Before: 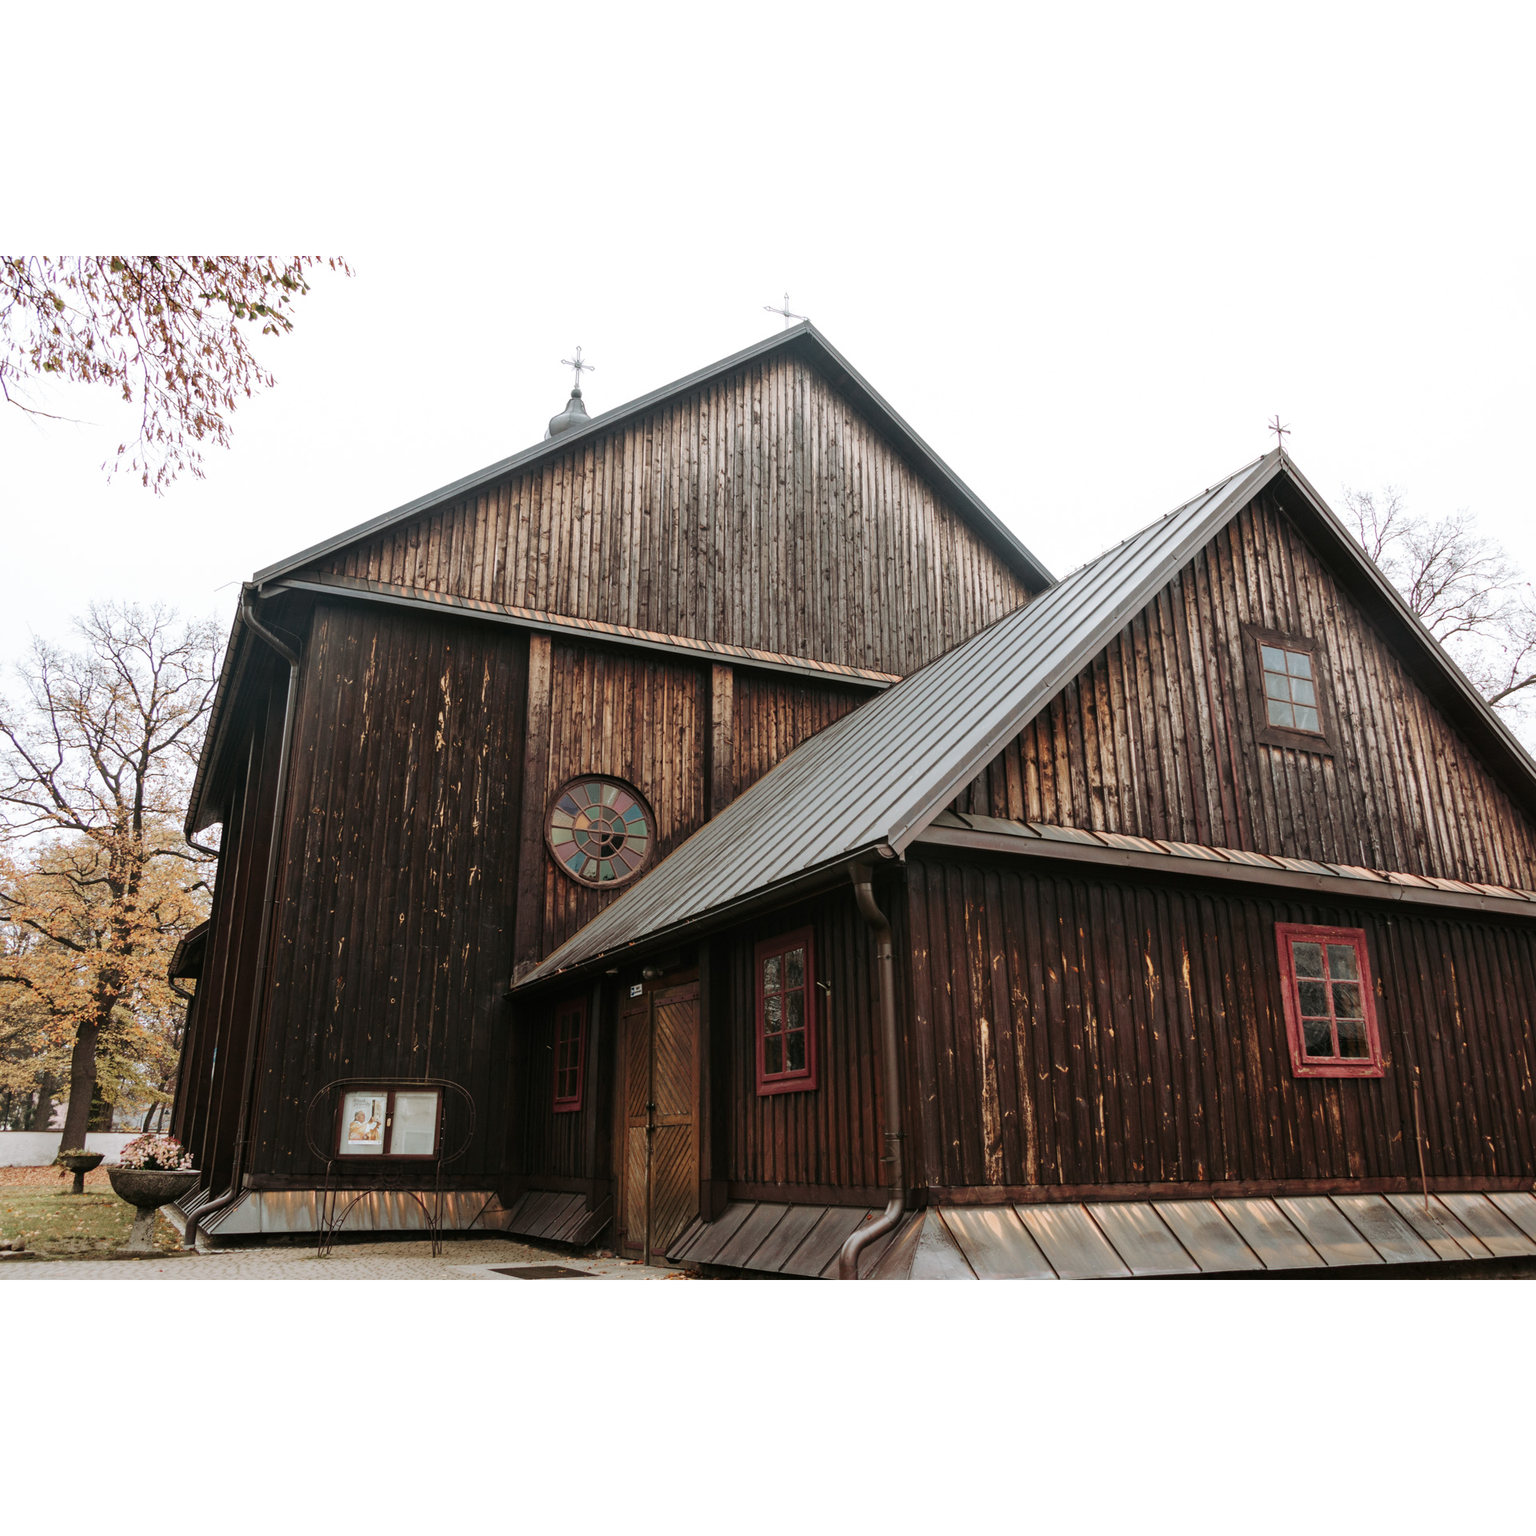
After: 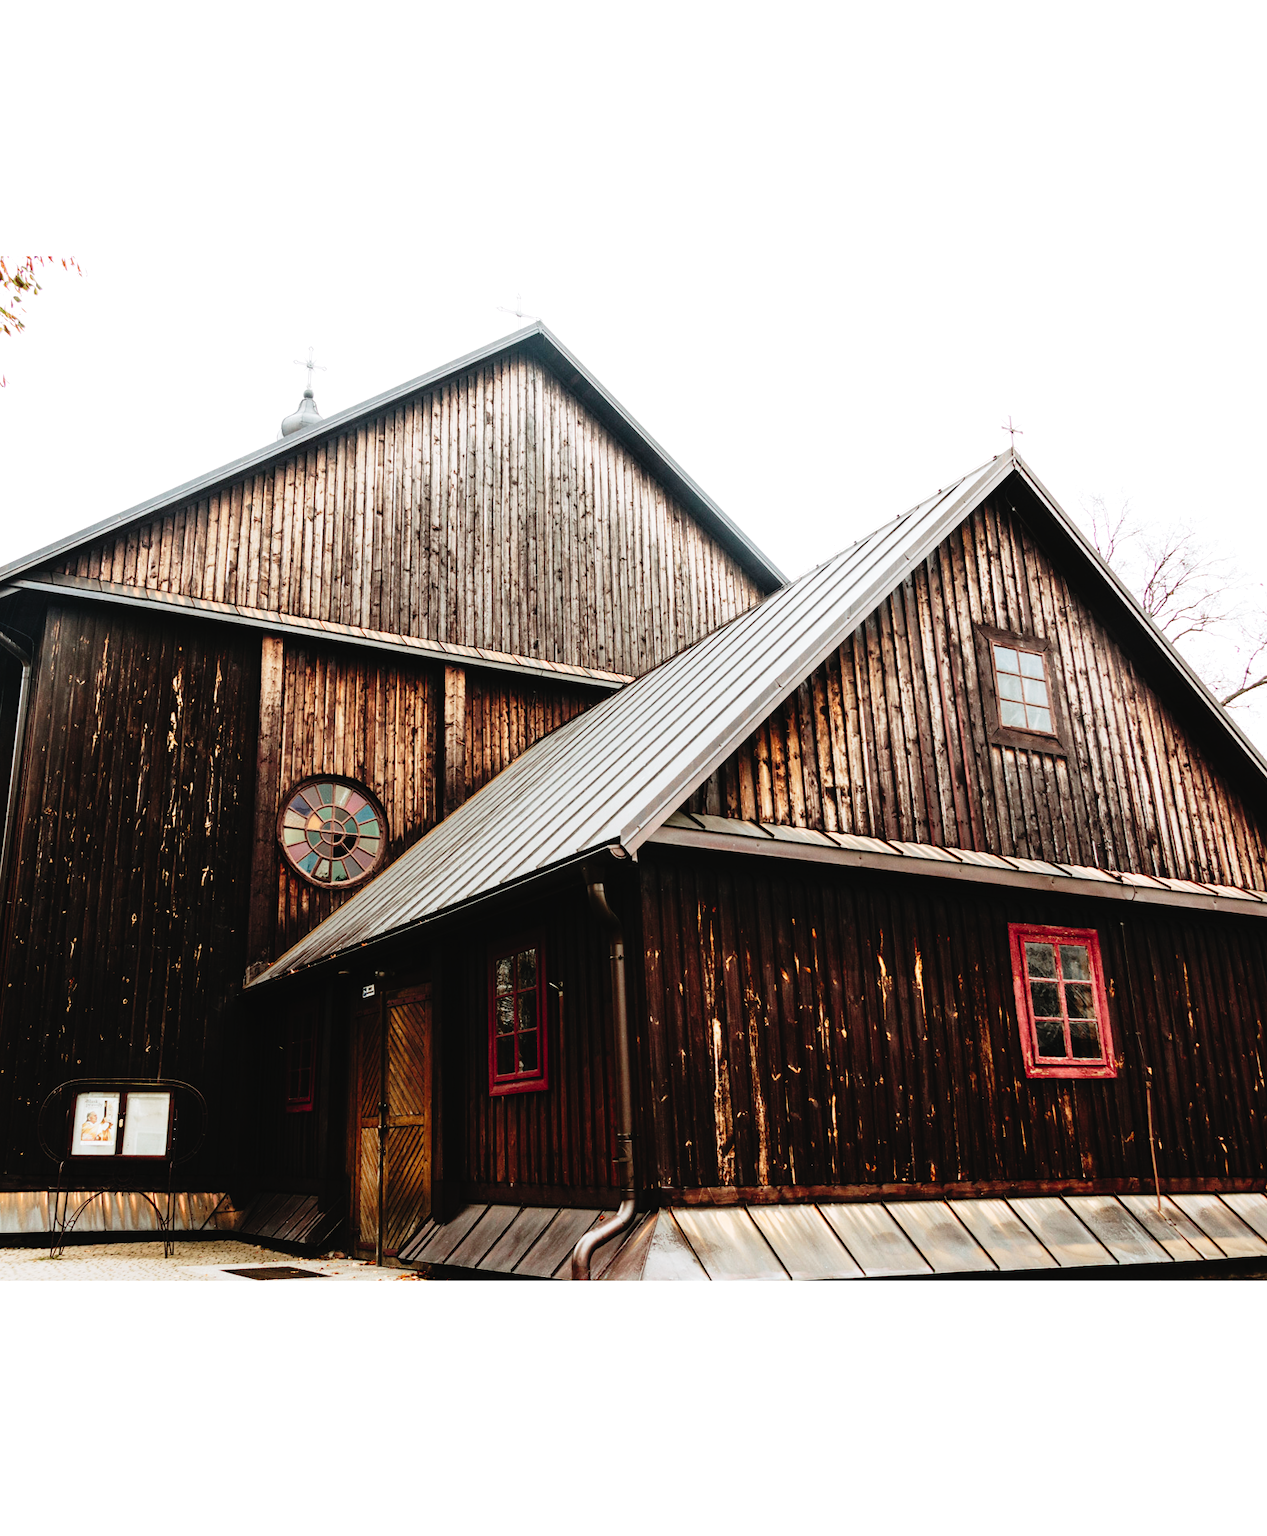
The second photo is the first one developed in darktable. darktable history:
crop: left 17.461%, bottom 0.035%
tone equalizer: -8 EV -0.396 EV, -7 EV -0.373 EV, -6 EV -0.325 EV, -5 EV -0.224 EV, -3 EV 0.197 EV, -2 EV 0.362 EV, -1 EV 0.382 EV, +0 EV 0.446 EV
tone curve: curves: ch0 [(0, 0.022) (0.177, 0.086) (0.392, 0.438) (0.704, 0.844) (0.858, 0.938) (1, 0.981)]; ch1 [(0, 0) (0.402, 0.36) (0.476, 0.456) (0.498, 0.497) (0.518, 0.521) (0.58, 0.598) (0.619, 0.65) (0.692, 0.737) (1, 1)]; ch2 [(0, 0) (0.415, 0.438) (0.483, 0.499) (0.503, 0.503) (0.526, 0.532) (0.563, 0.604) (0.626, 0.697) (0.699, 0.753) (0.997, 0.858)], preserve colors none
